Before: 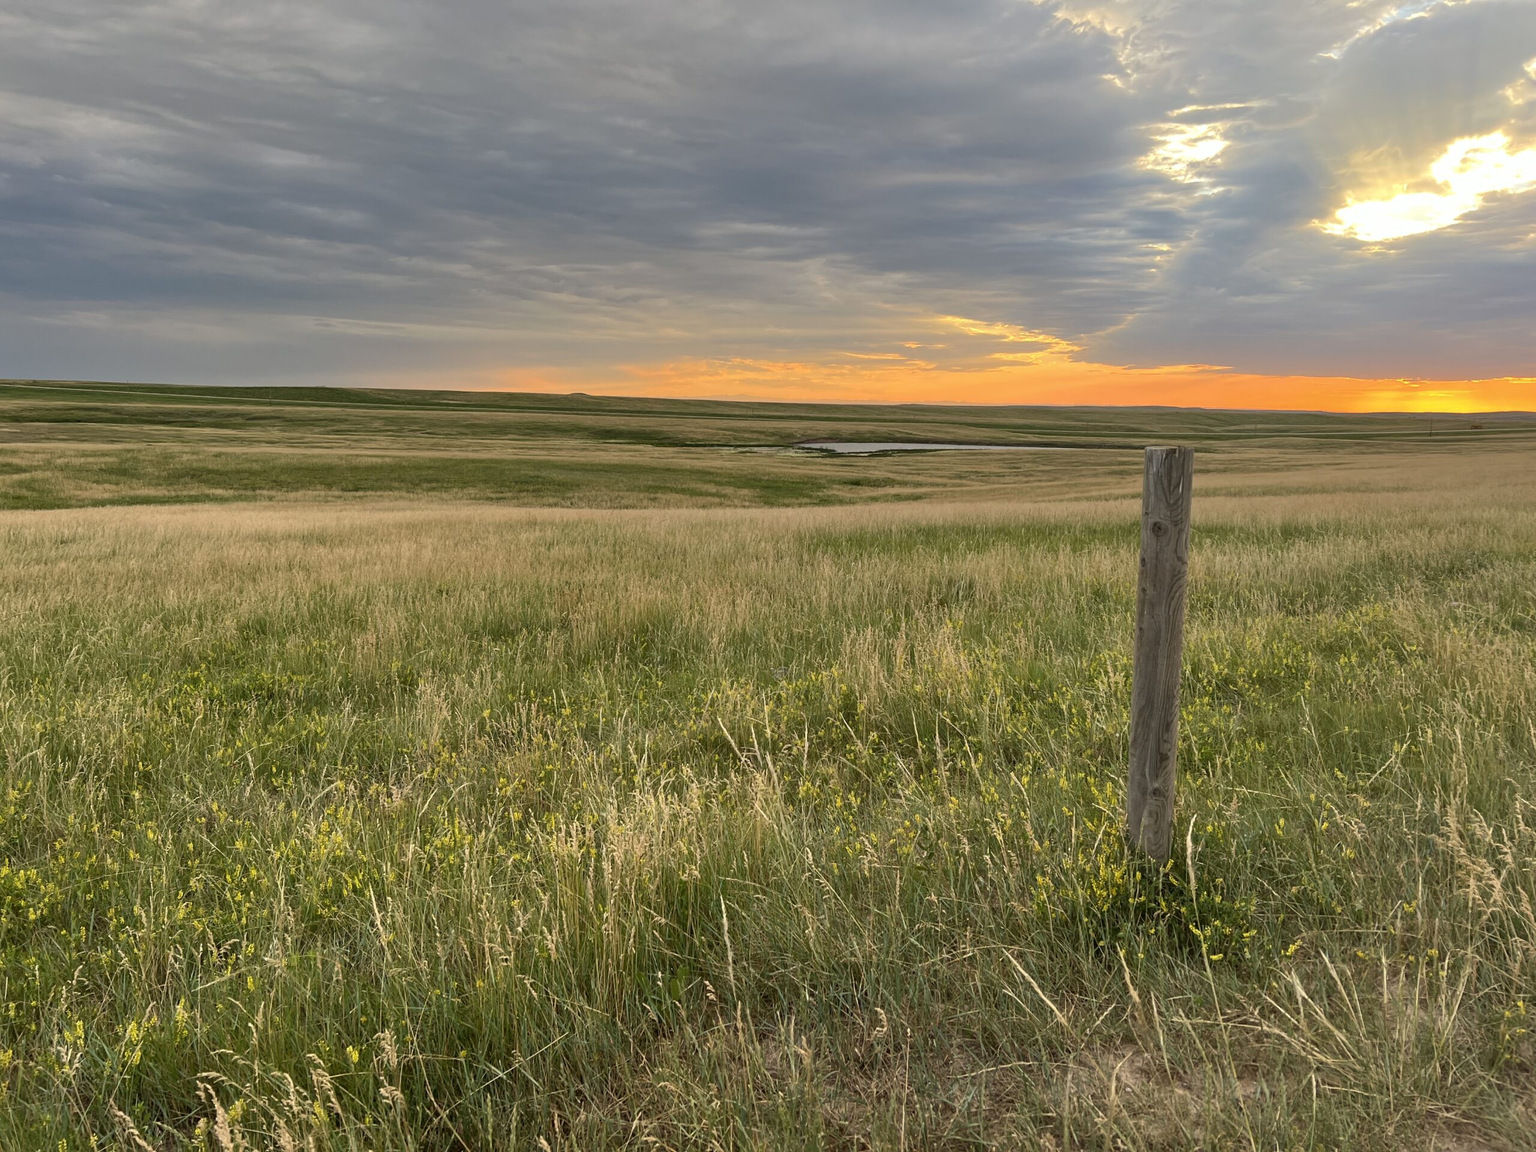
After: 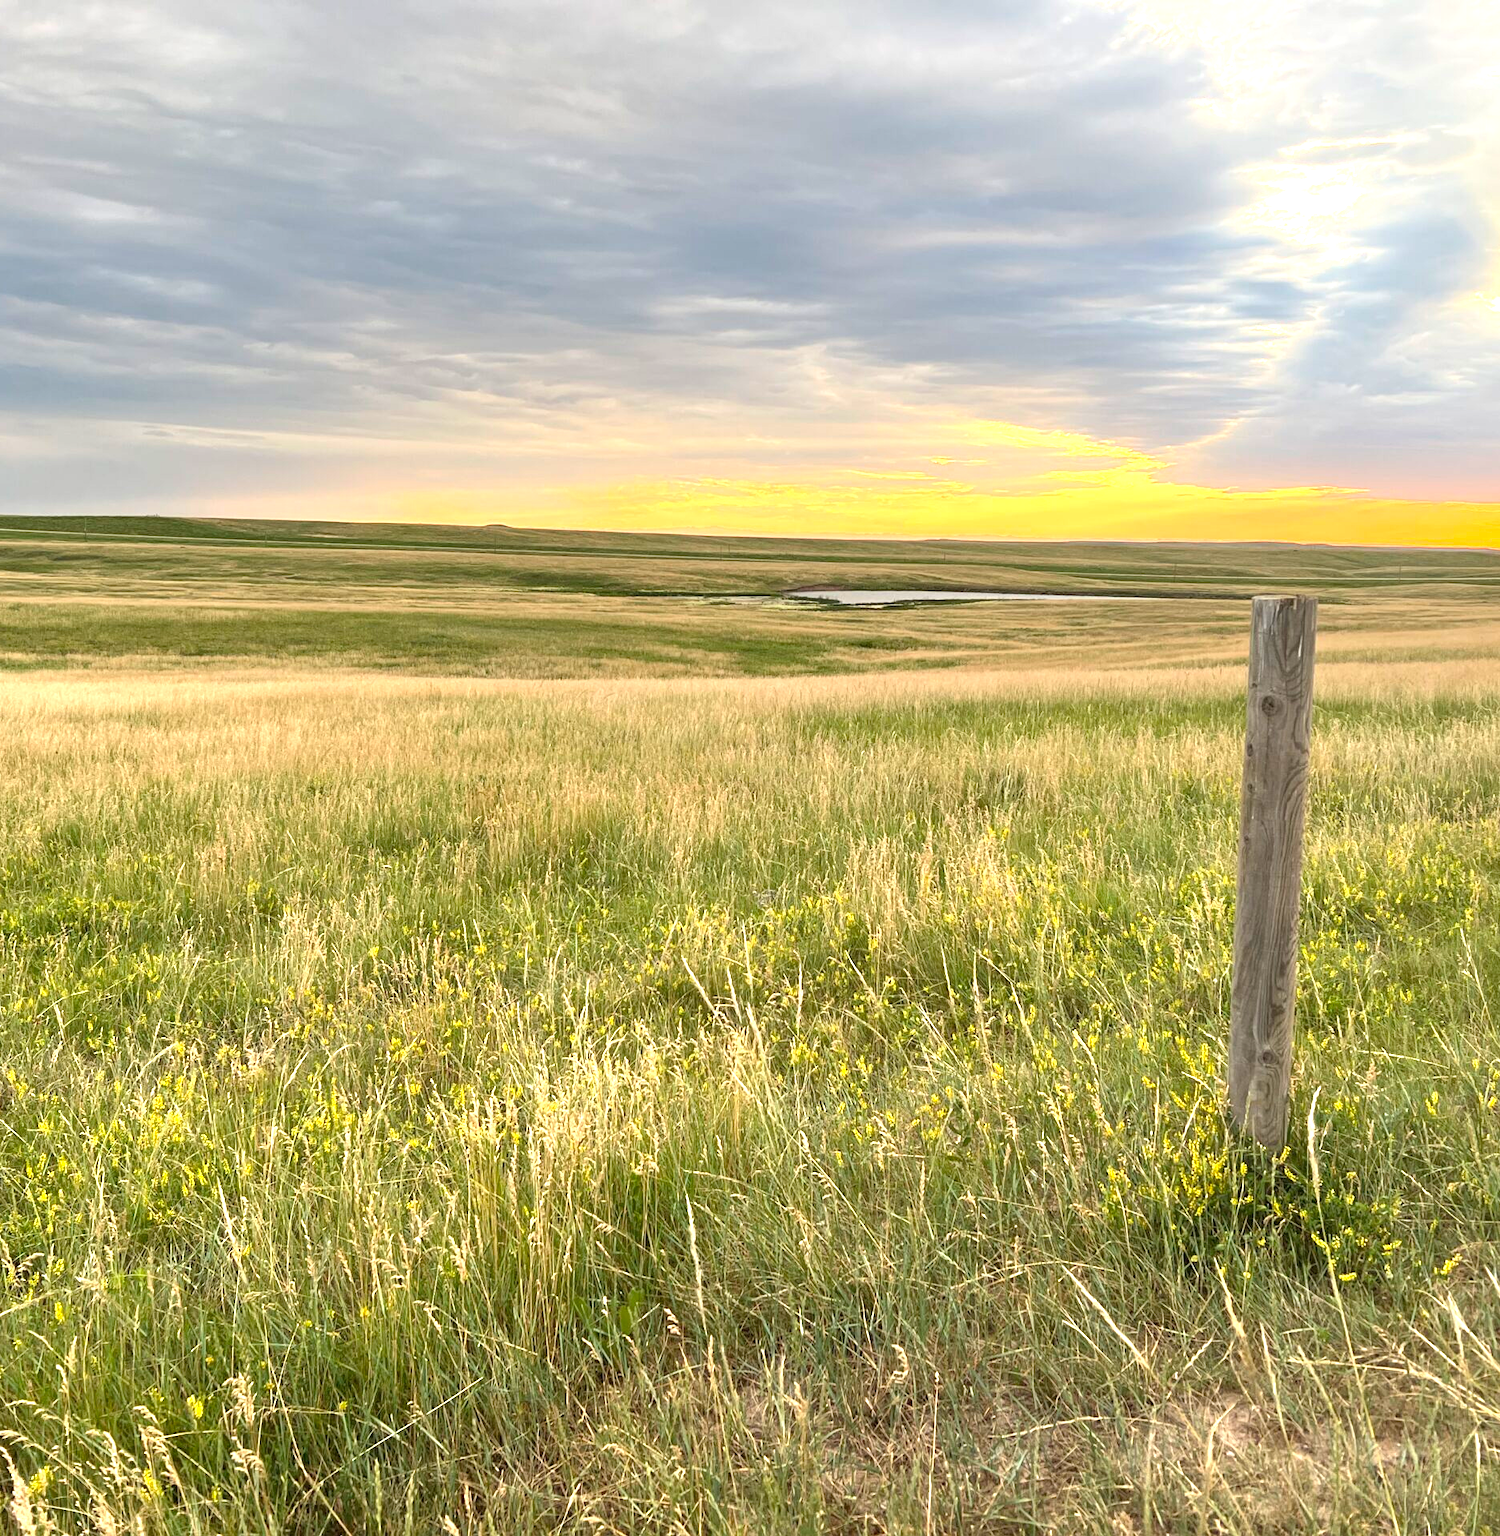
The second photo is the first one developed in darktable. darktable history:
crop: left 13.443%, right 13.31%
exposure: black level correction 0, exposure 1.2 EV, compensate highlight preservation false
